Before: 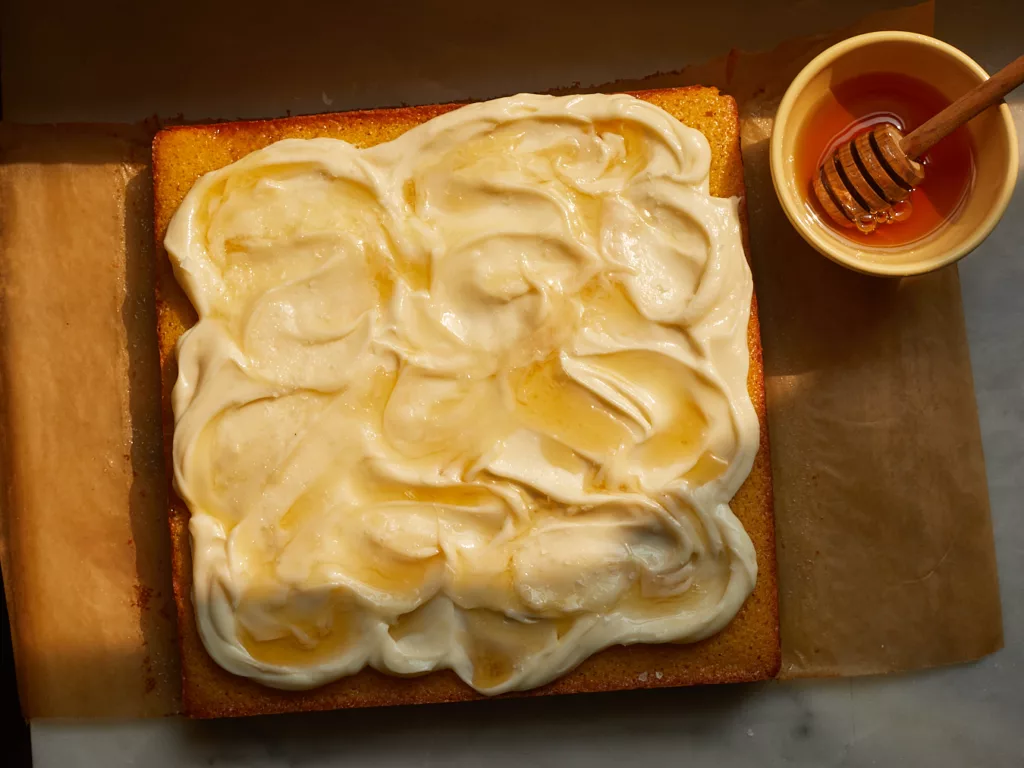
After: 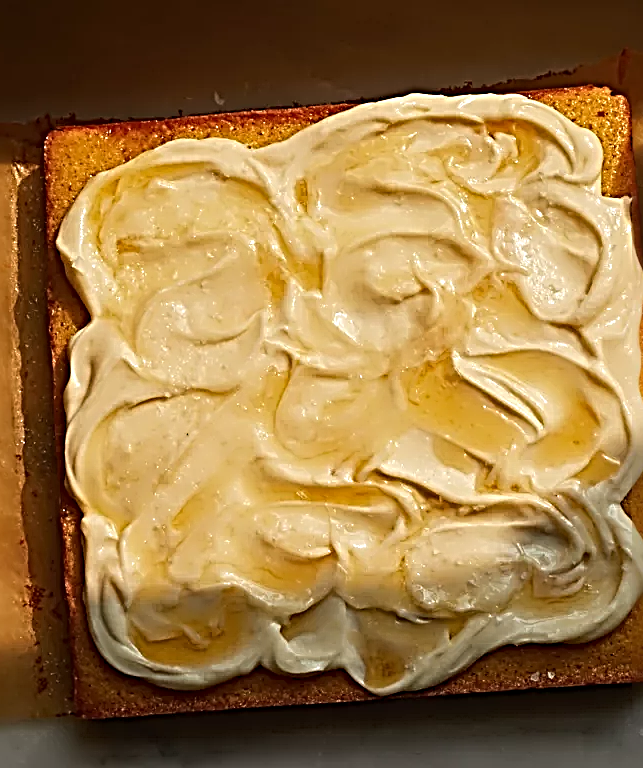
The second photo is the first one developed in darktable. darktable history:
crop: left 10.644%, right 26.528%
sharpen: radius 4.001, amount 2
